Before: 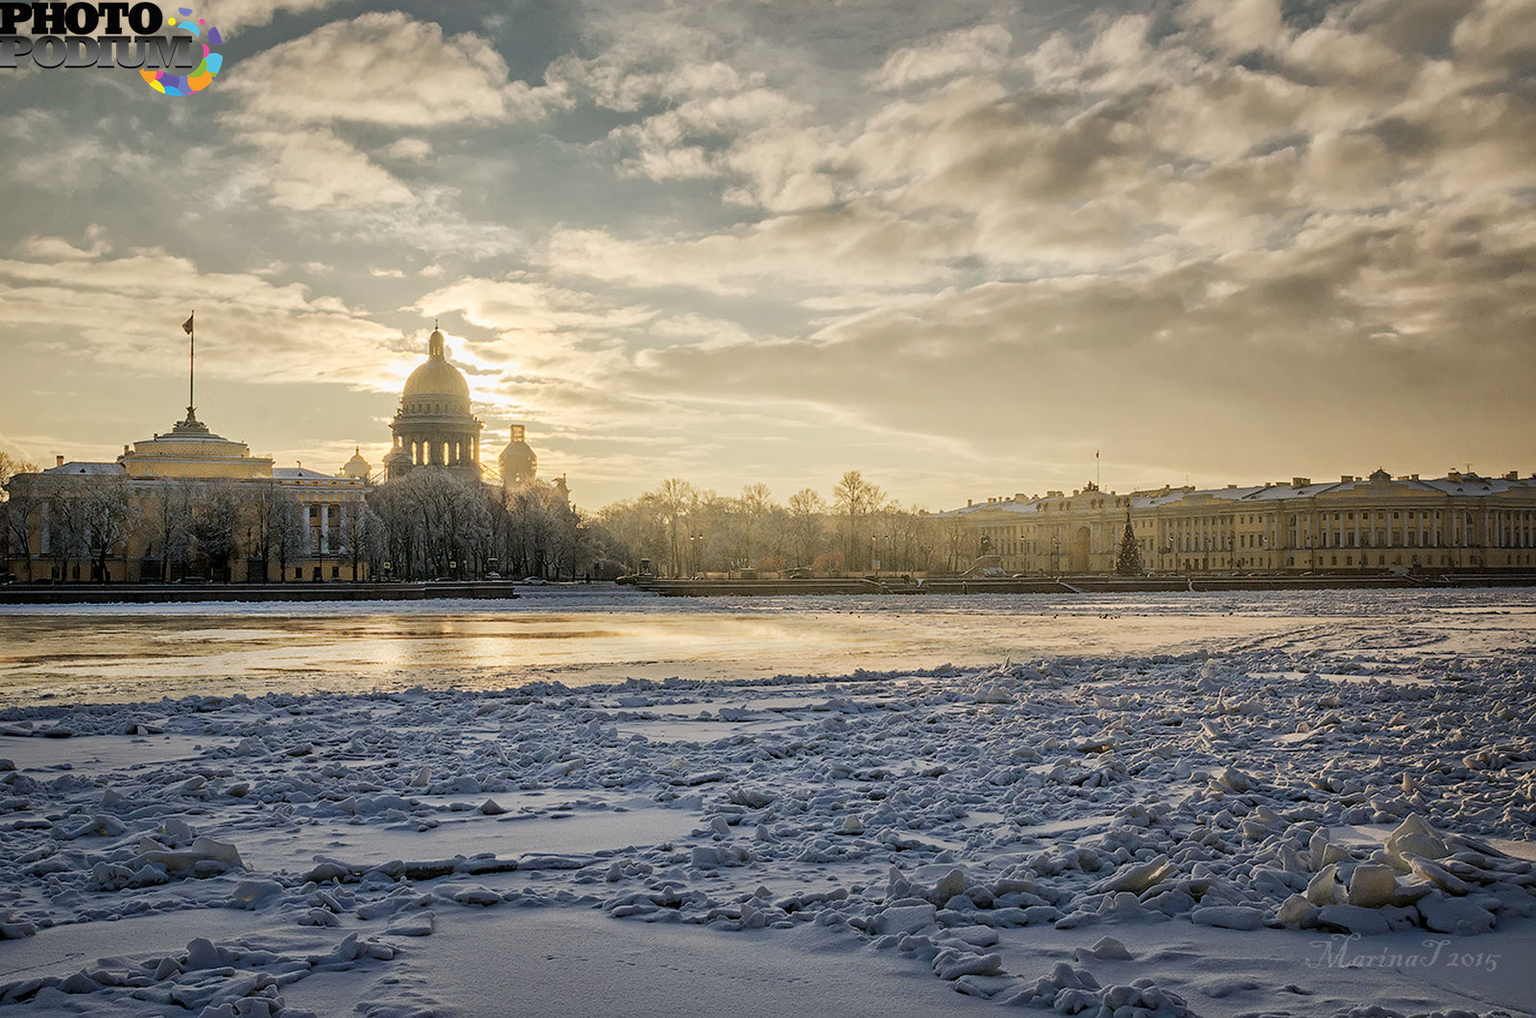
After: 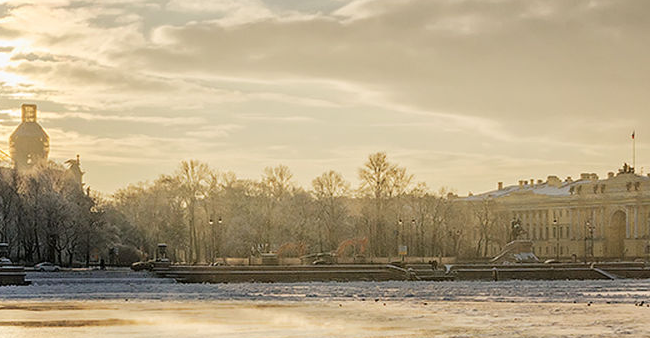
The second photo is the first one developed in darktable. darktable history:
crop: left 31.888%, top 31.972%, right 27.462%, bottom 36.091%
